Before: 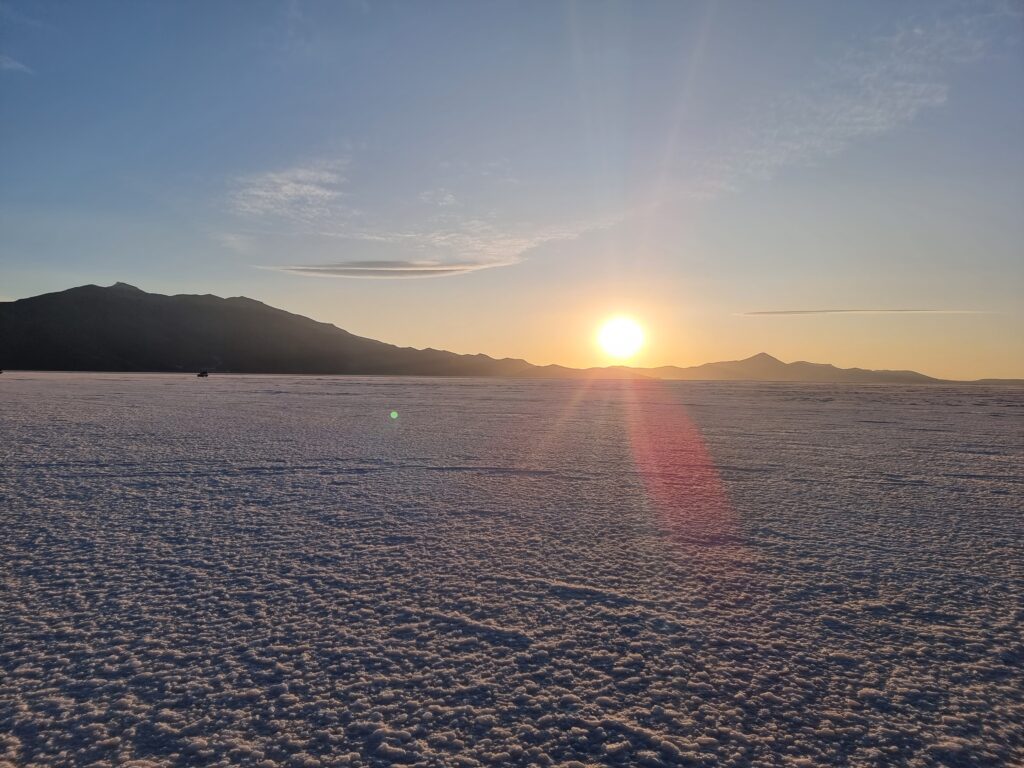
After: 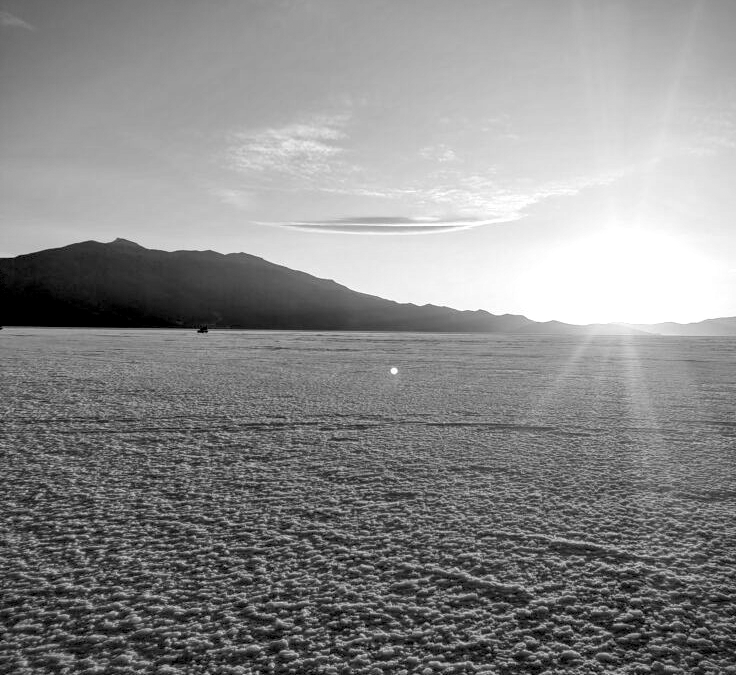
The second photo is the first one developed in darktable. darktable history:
crop: top 5.803%, right 27.864%, bottom 5.804%
monochrome: size 3.1
vignetting: fall-off start 100%, fall-off radius 71%, brightness -0.434, saturation -0.2, width/height ratio 1.178, dithering 8-bit output, unbound false
local contrast: on, module defaults
exposure: black level correction 0.012, exposure 0.7 EV, compensate exposure bias true, compensate highlight preservation false
